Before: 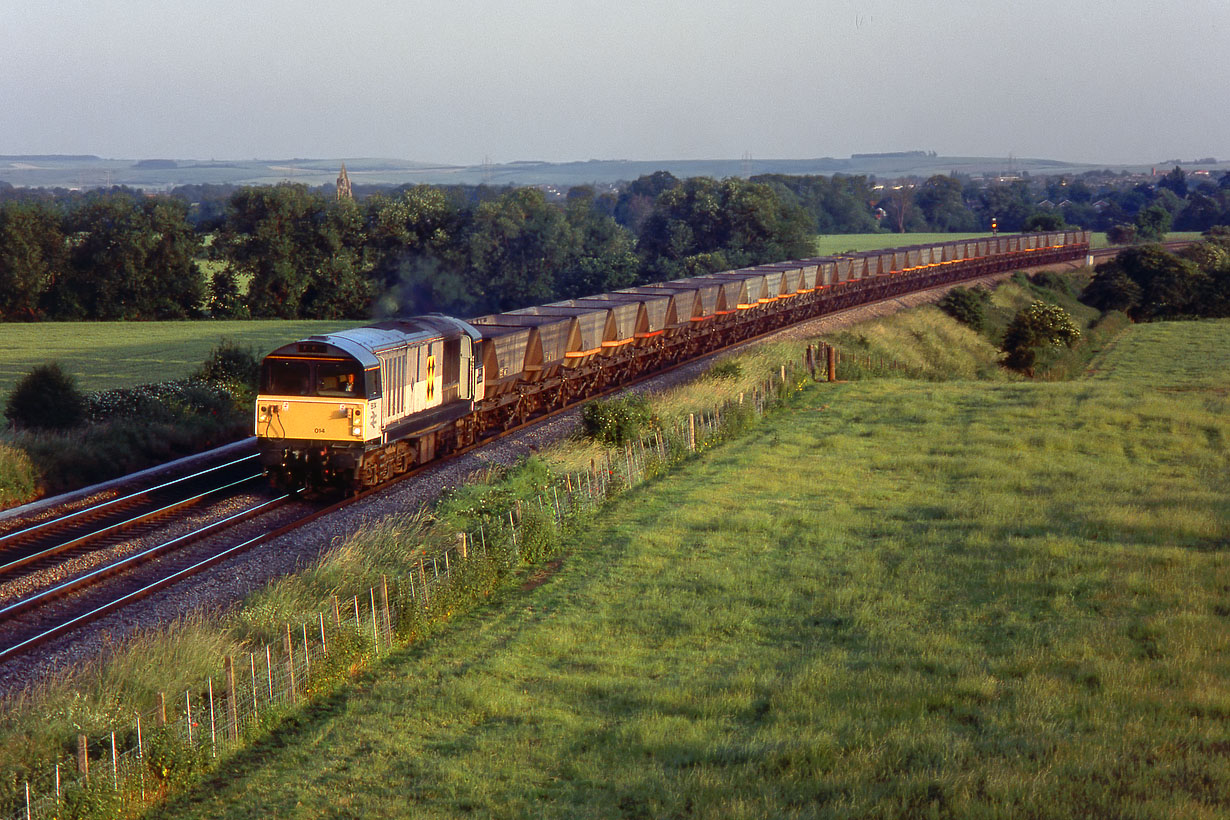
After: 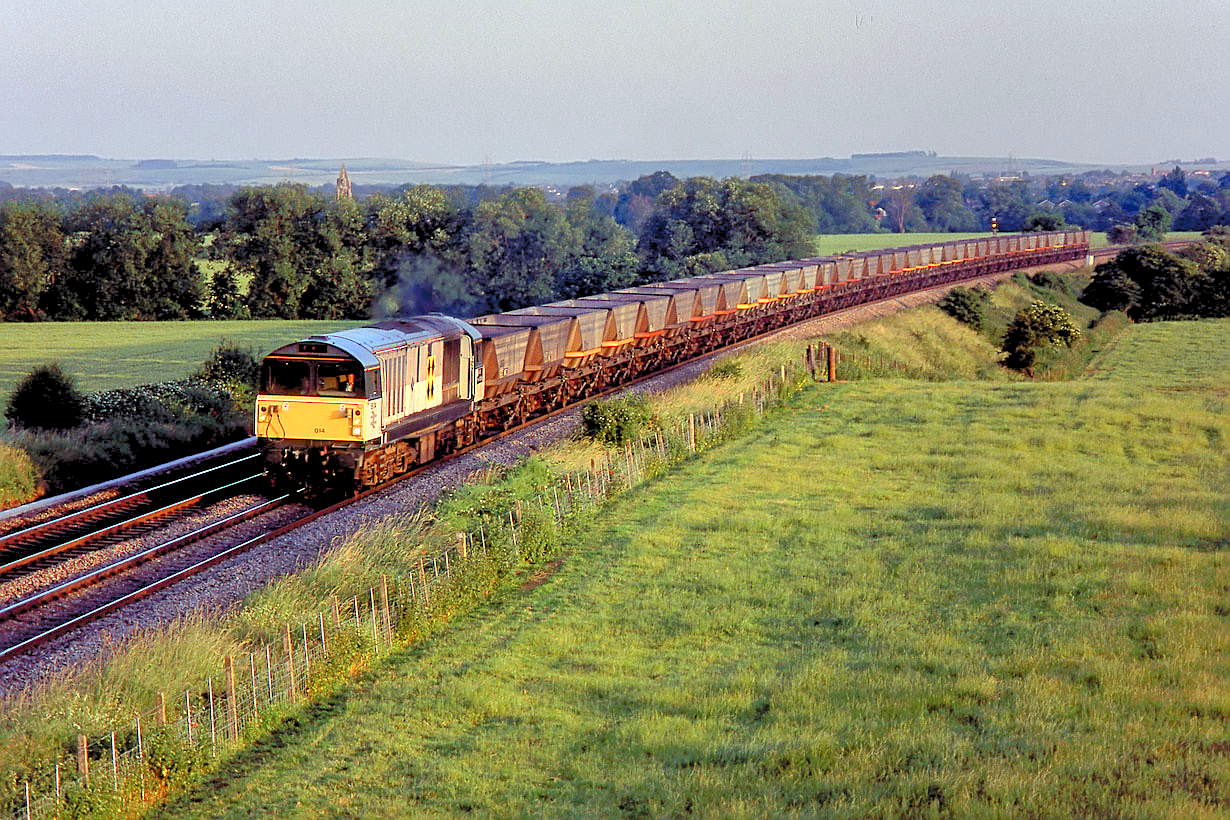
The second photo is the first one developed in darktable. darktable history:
sharpen: amount 0.481
levels: levels [0.072, 0.414, 0.976]
shadows and highlights: soften with gaussian
